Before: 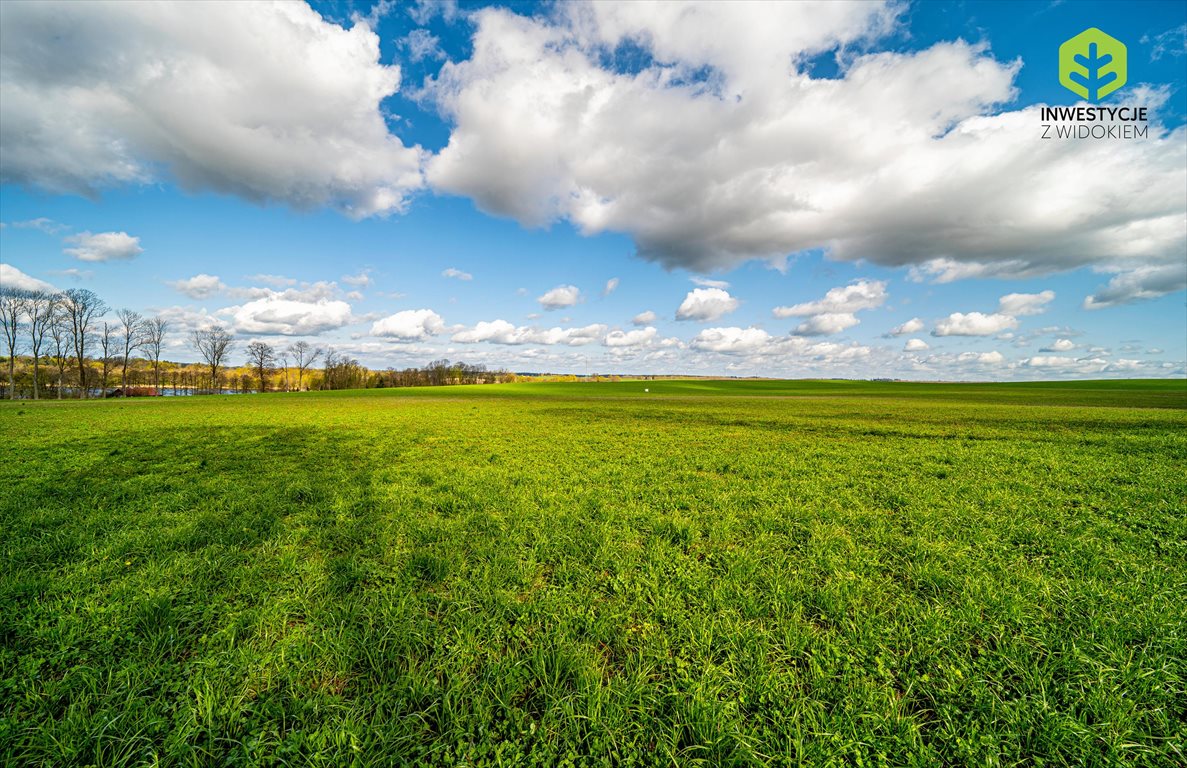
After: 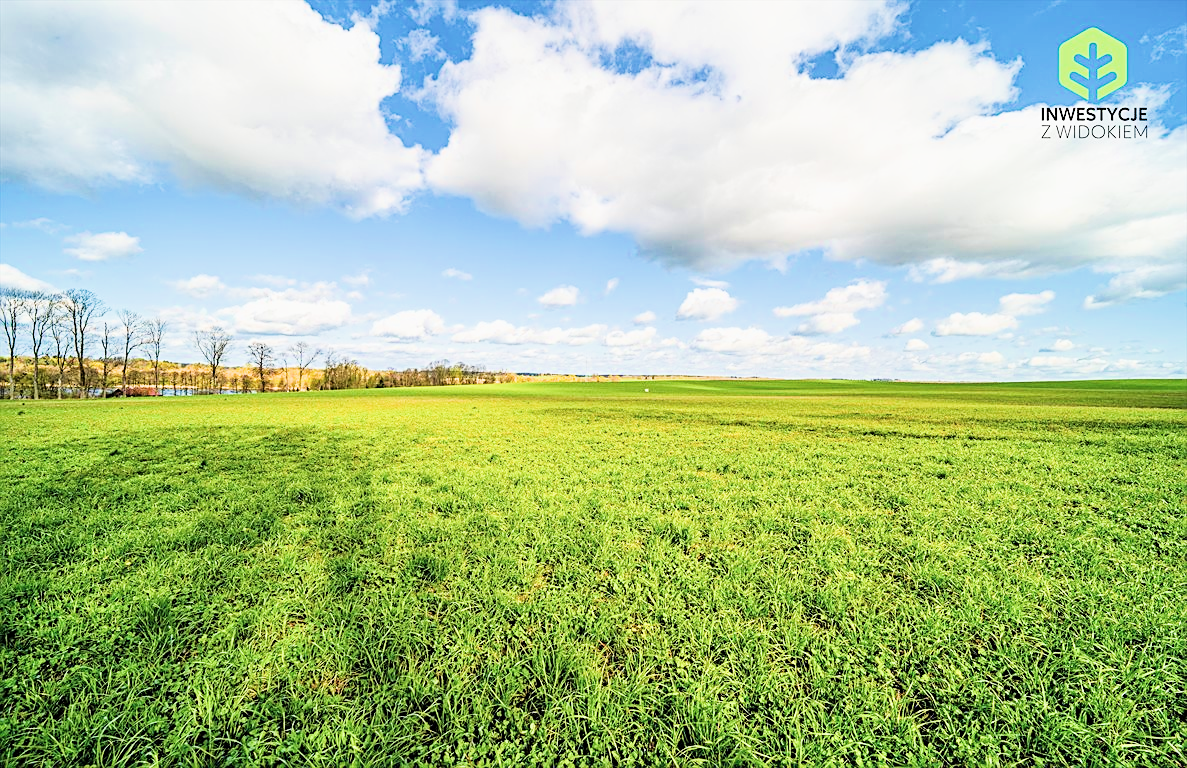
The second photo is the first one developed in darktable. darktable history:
contrast brightness saturation: saturation -0.081
exposure: black level correction 0, exposure 1.686 EV, compensate highlight preservation false
filmic rgb: middle gray luminance 29.25%, black relative exposure -10.28 EV, white relative exposure 5.48 EV, threshold 6 EV, target black luminance 0%, hardness 3.94, latitude 1.94%, contrast 1.127, highlights saturation mix 4.22%, shadows ↔ highlights balance 15.73%, enable highlight reconstruction true
velvia: on, module defaults
sharpen: on, module defaults
